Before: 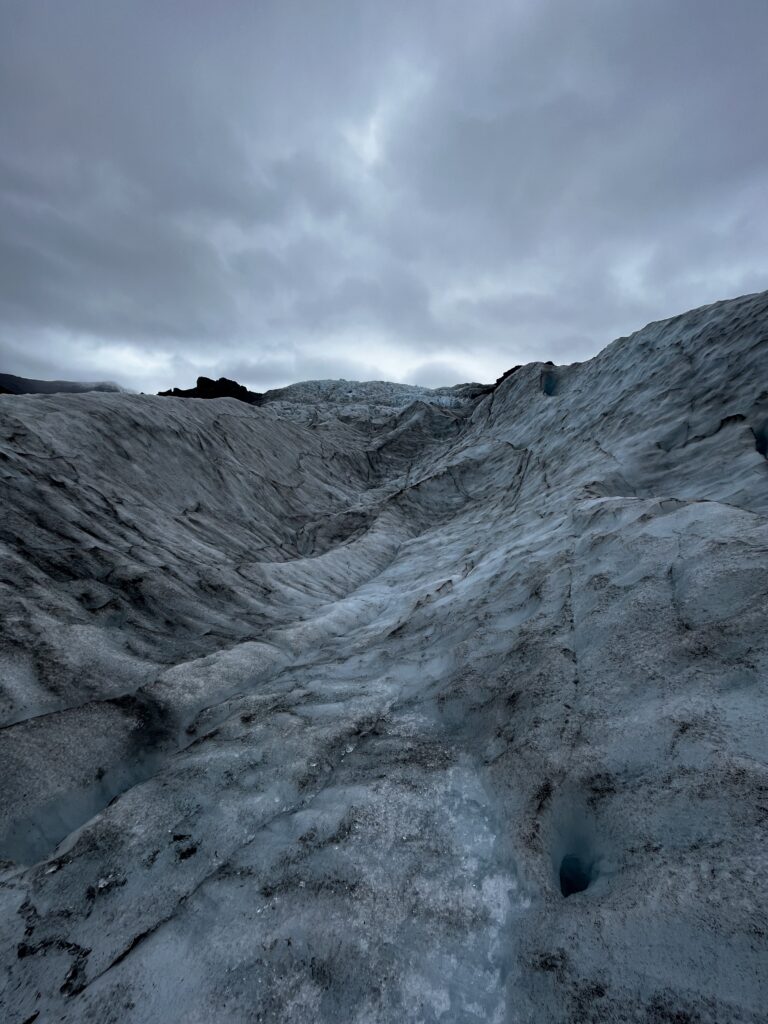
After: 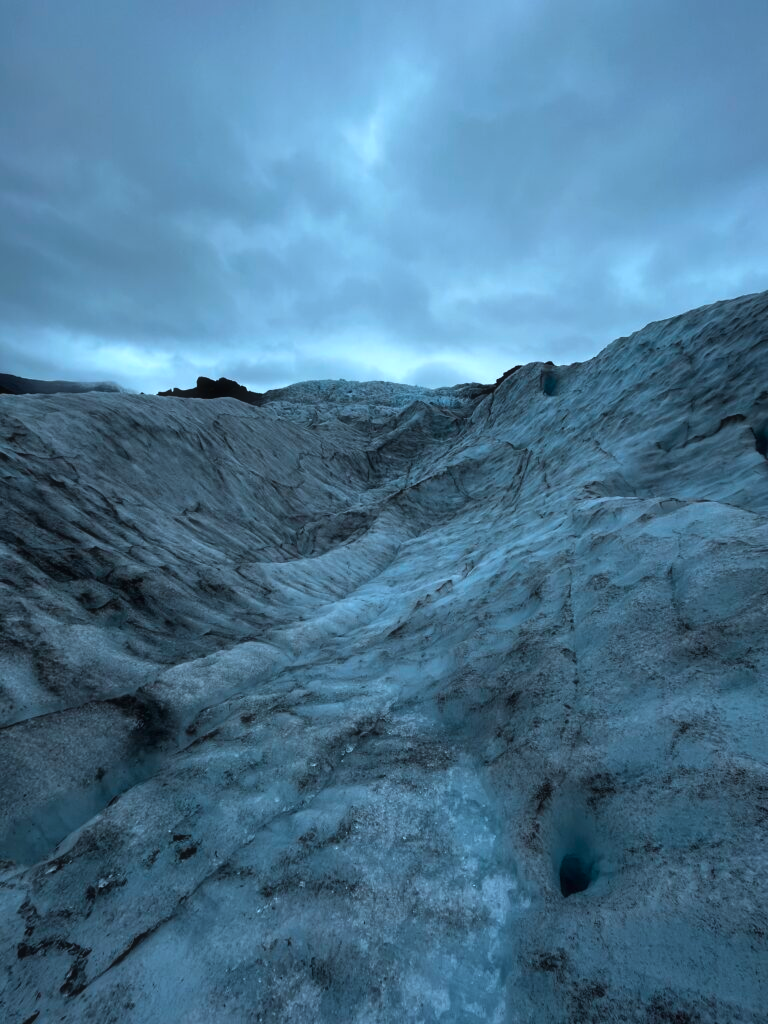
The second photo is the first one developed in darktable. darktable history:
color correction: highlights a* -10.55, highlights b* -19.33
haze removal: strength -0.059, compatibility mode true, adaptive false
